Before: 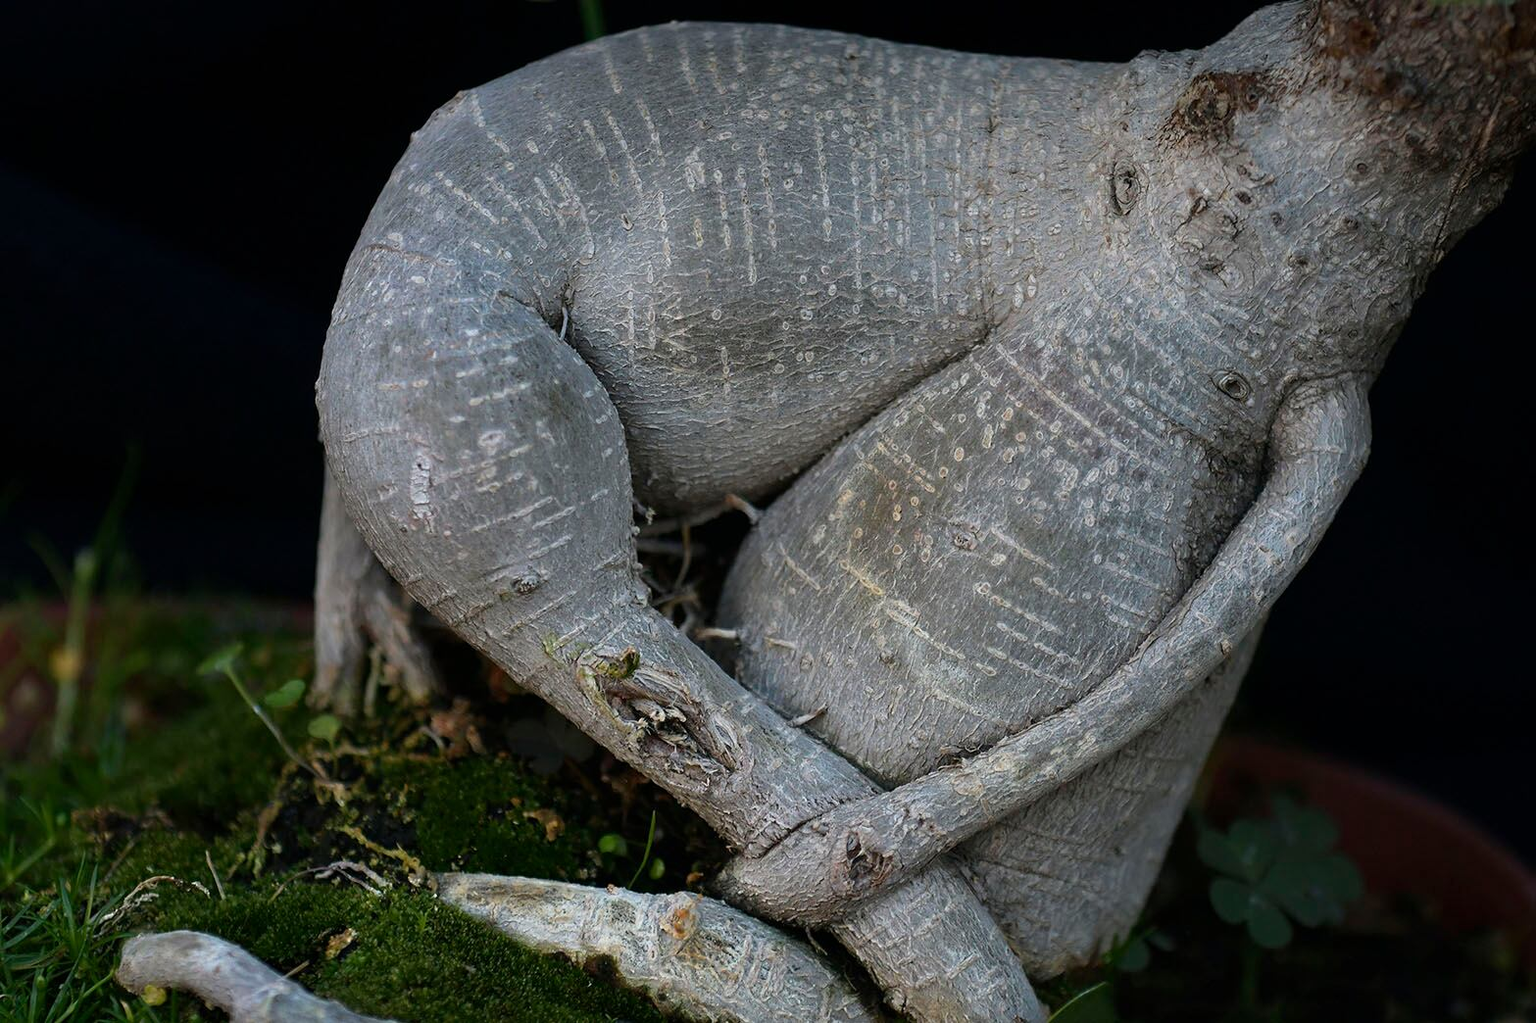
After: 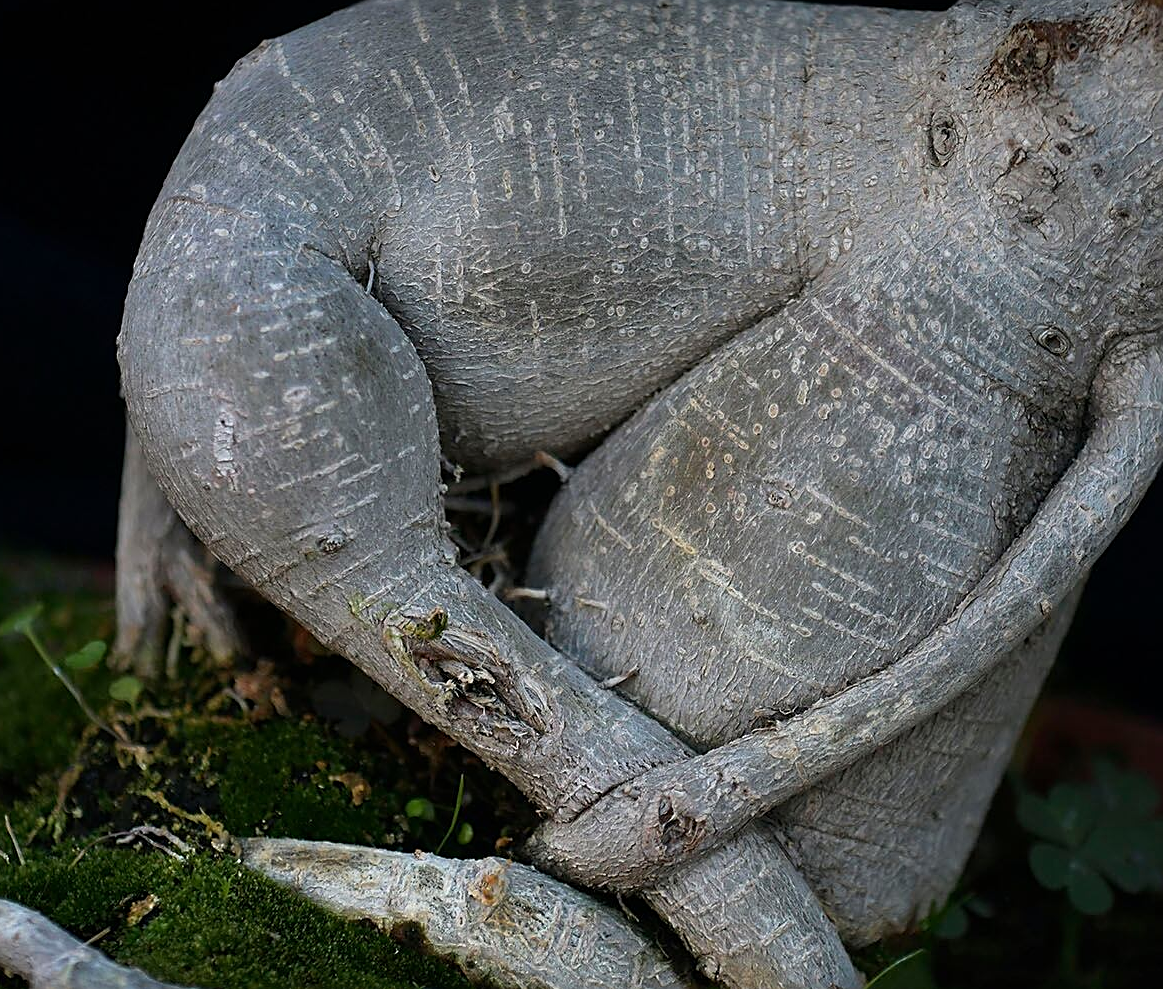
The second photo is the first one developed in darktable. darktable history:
tone equalizer: on, module defaults
sharpen: on, module defaults
crop and rotate: left 13.15%, top 5.251%, right 12.609%
